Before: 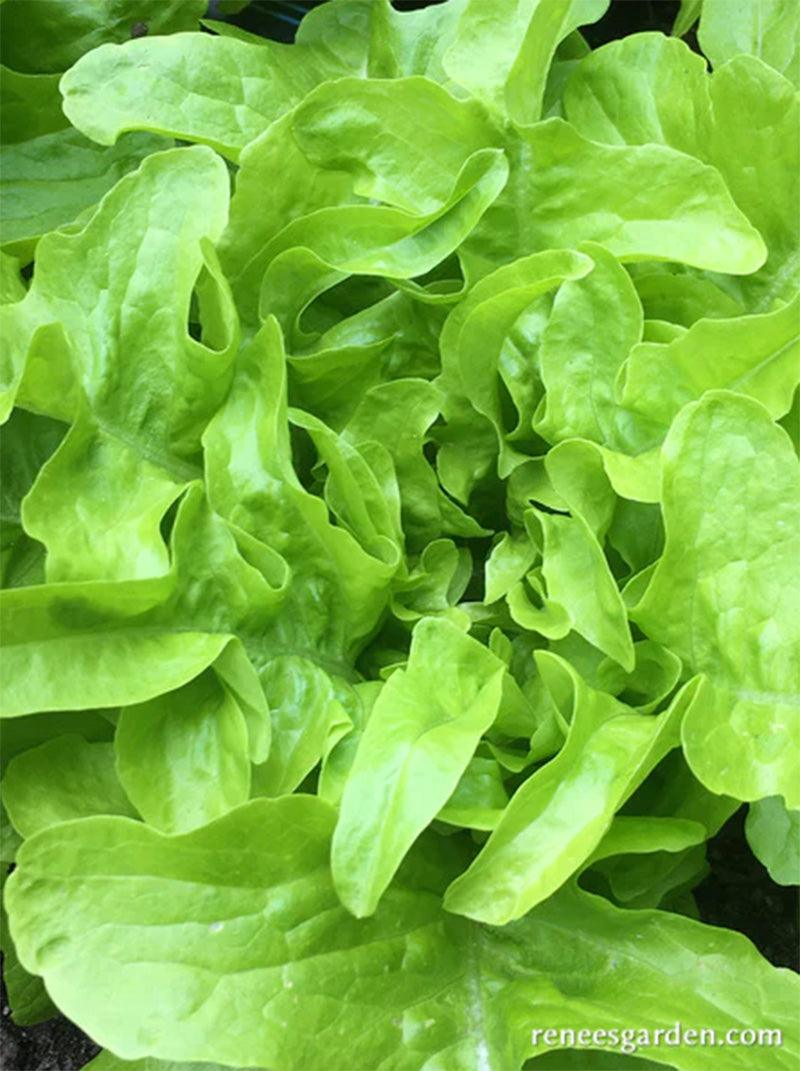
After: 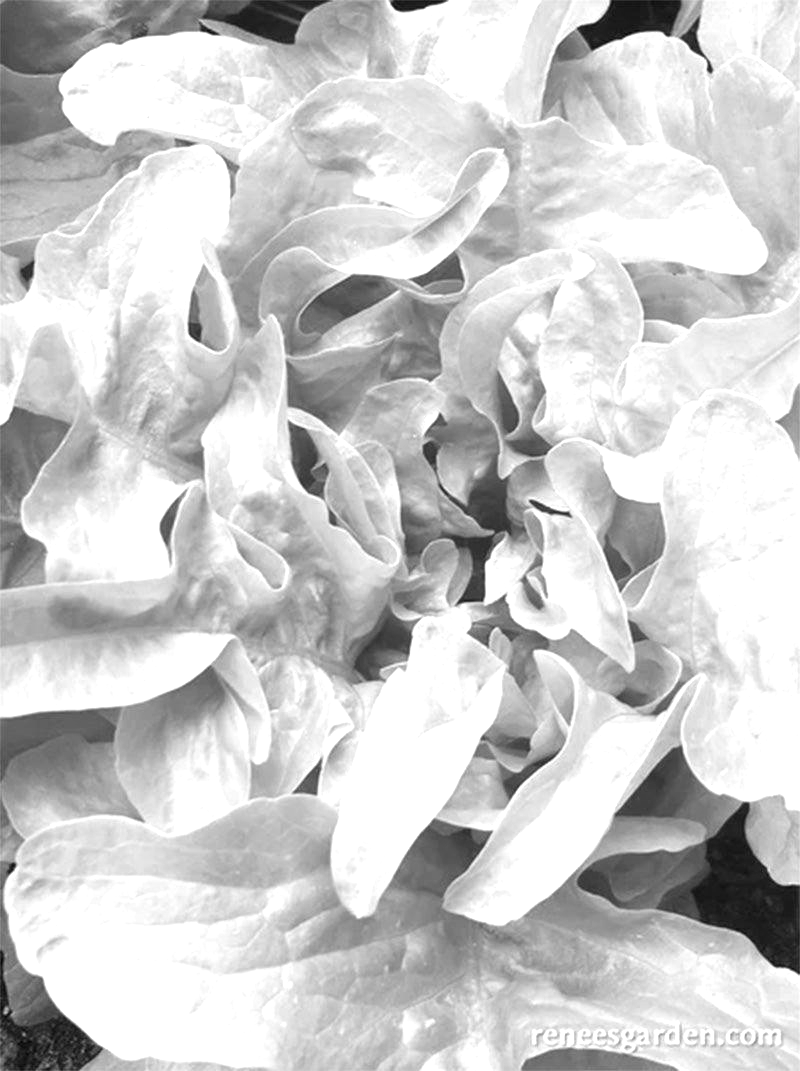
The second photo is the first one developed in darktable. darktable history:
exposure: exposure 0.781 EV, compensate highlight preservation false
monochrome: on, module defaults
